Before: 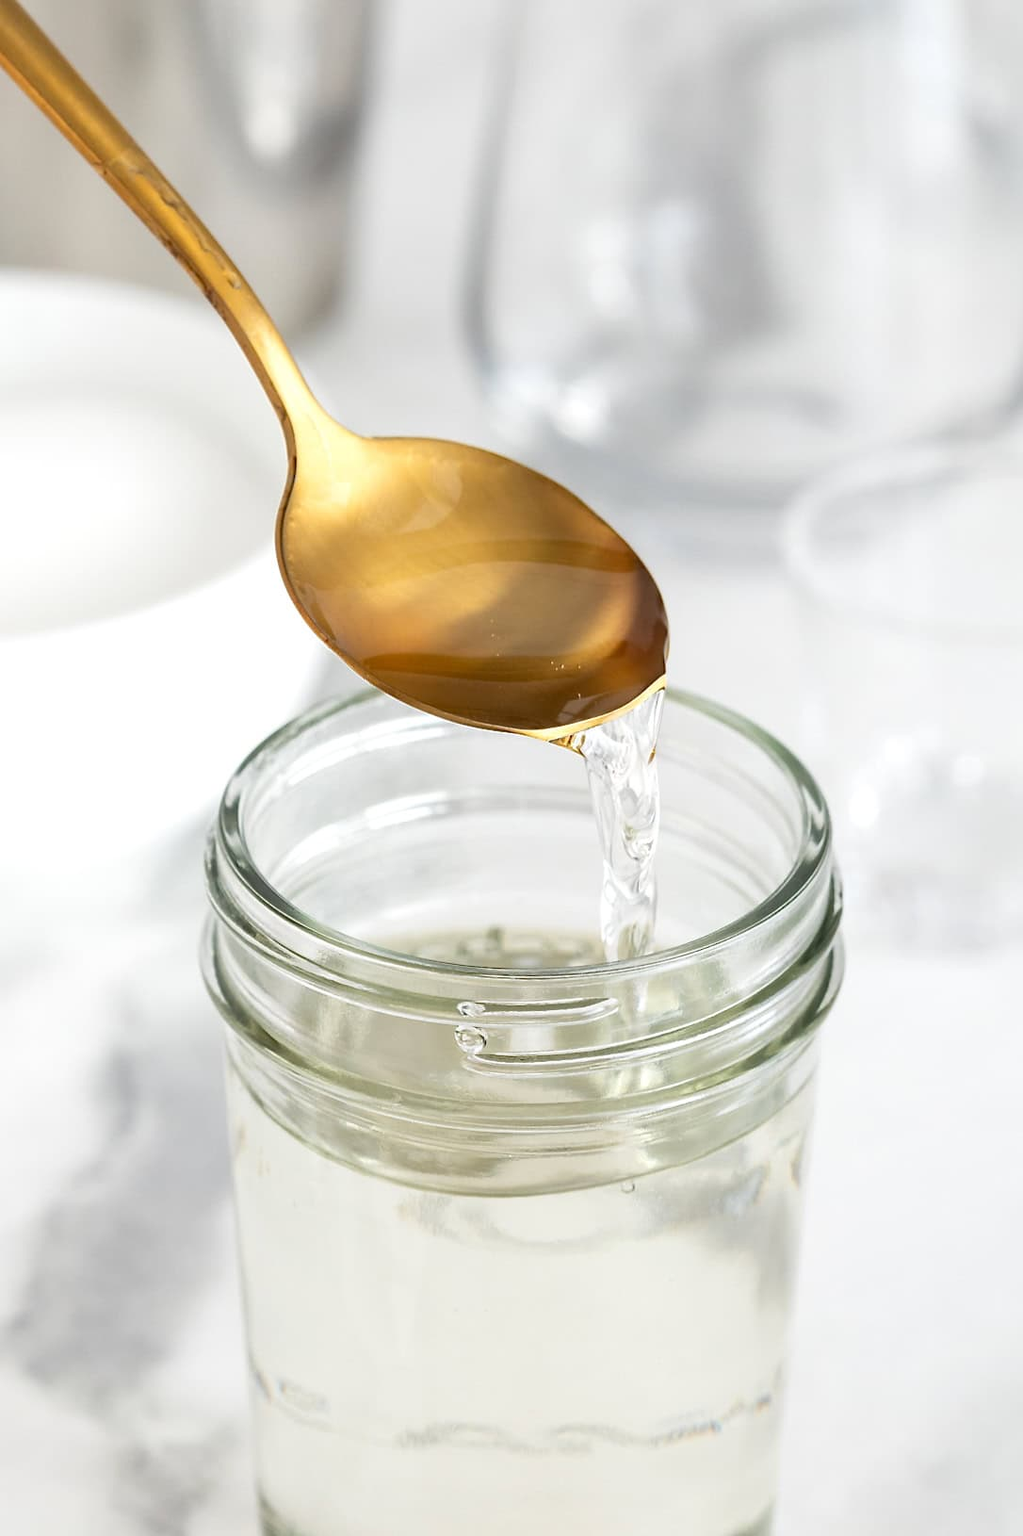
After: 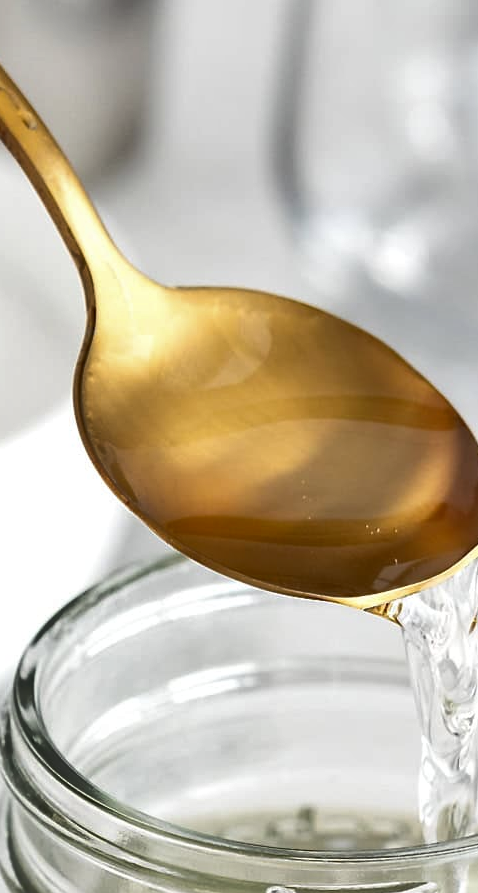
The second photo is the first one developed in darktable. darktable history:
shadows and highlights: highlights color adjustment 0%, low approximation 0.01, soften with gaussian
crop: left 20.248%, top 10.86%, right 35.675%, bottom 34.321%
